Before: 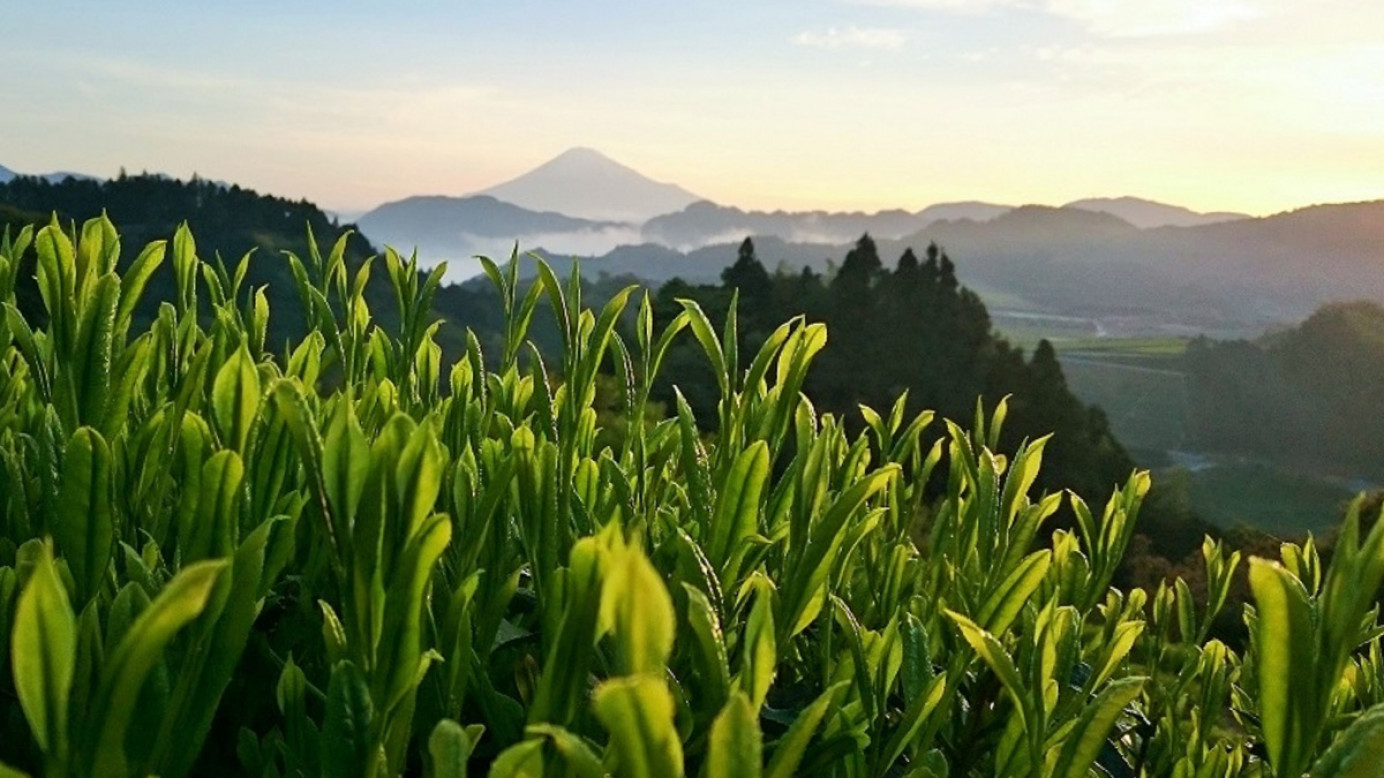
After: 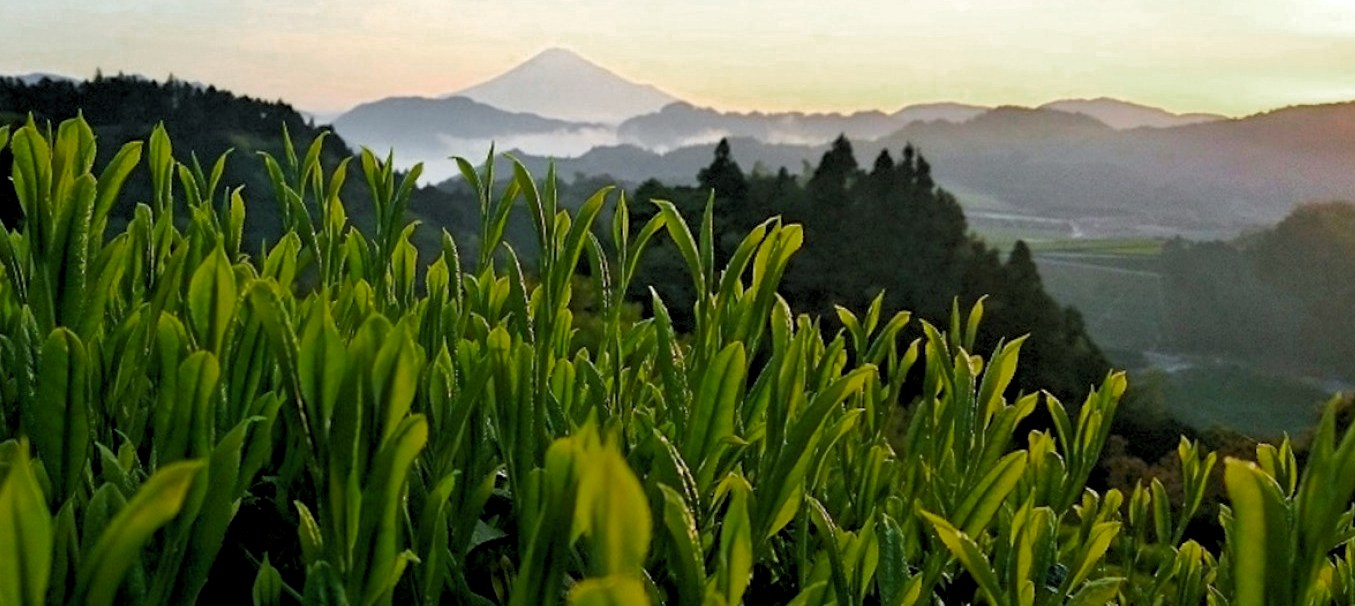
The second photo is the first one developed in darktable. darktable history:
crop and rotate: left 1.814%, top 12.818%, right 0.25%, bottom 9.225%
rgb levels: levels [[0.01, 0.419, 0.839], [0, 0.5, 1], [0, 0.5, 1]]
color zones: curves: ch0 [(0, 0.48) (0.209, 0.398) (0.305, 0.332) (0.429, 0.493) (0.571, 0.5) (0.714, 0.5) (0.857, 0.5) (1, 0.48)]; ch1 [(0, 0.633) (0.143, 0.586) (0.286, 0.489) (0.429, 0.448) (0.571, 0.31) (0.714, 0.335) (0.857, 0.492) (1, 0.633)]; ch2 [(0, 0.448) (0.143, 0.498) (0.286, 0.5) (0.429, 0.5) (0.571, 0.5) (0.714, 0.5) (0.857, 0.5) (1, 0.448)]
shadows and highlights: radius 337.17, shadows 29.01, soften with gaussian
